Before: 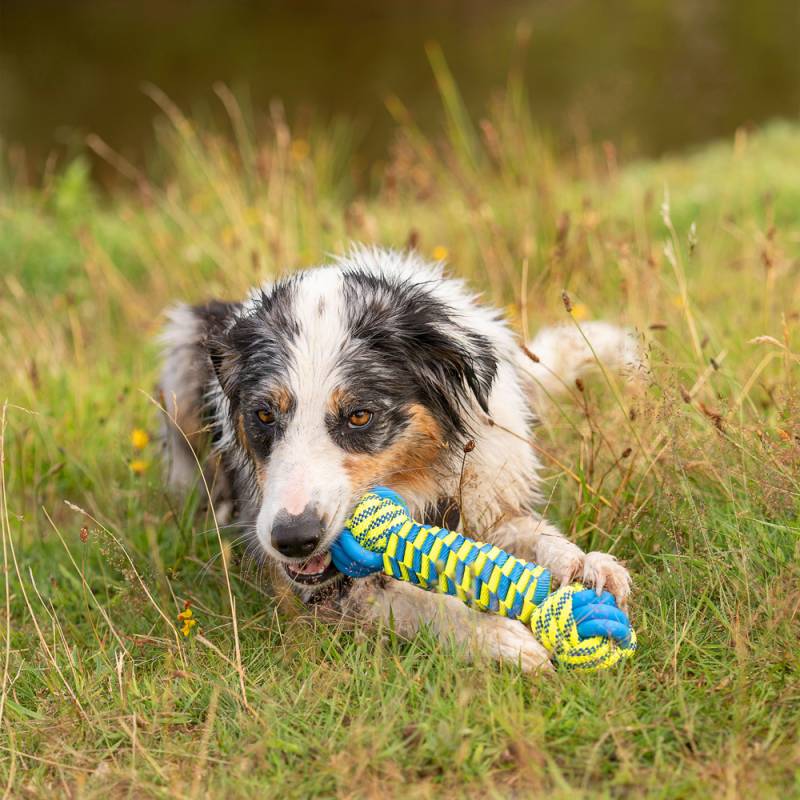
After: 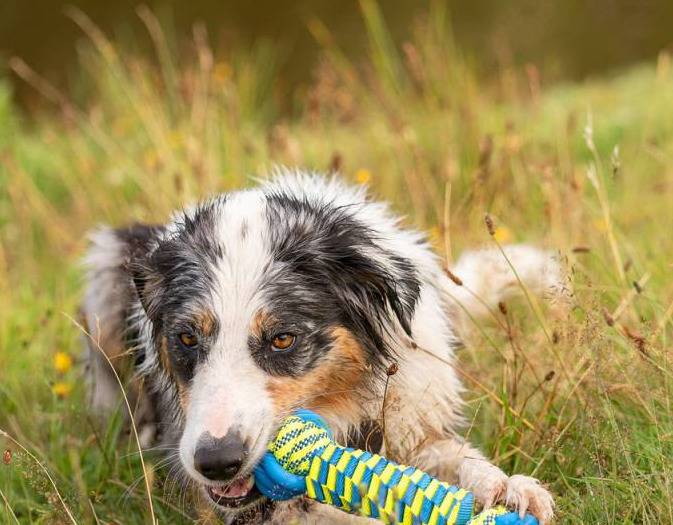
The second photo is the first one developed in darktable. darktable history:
crop and rotate: left 9.681%, top 9.654%, right 6.184%, bottom 24.648%
